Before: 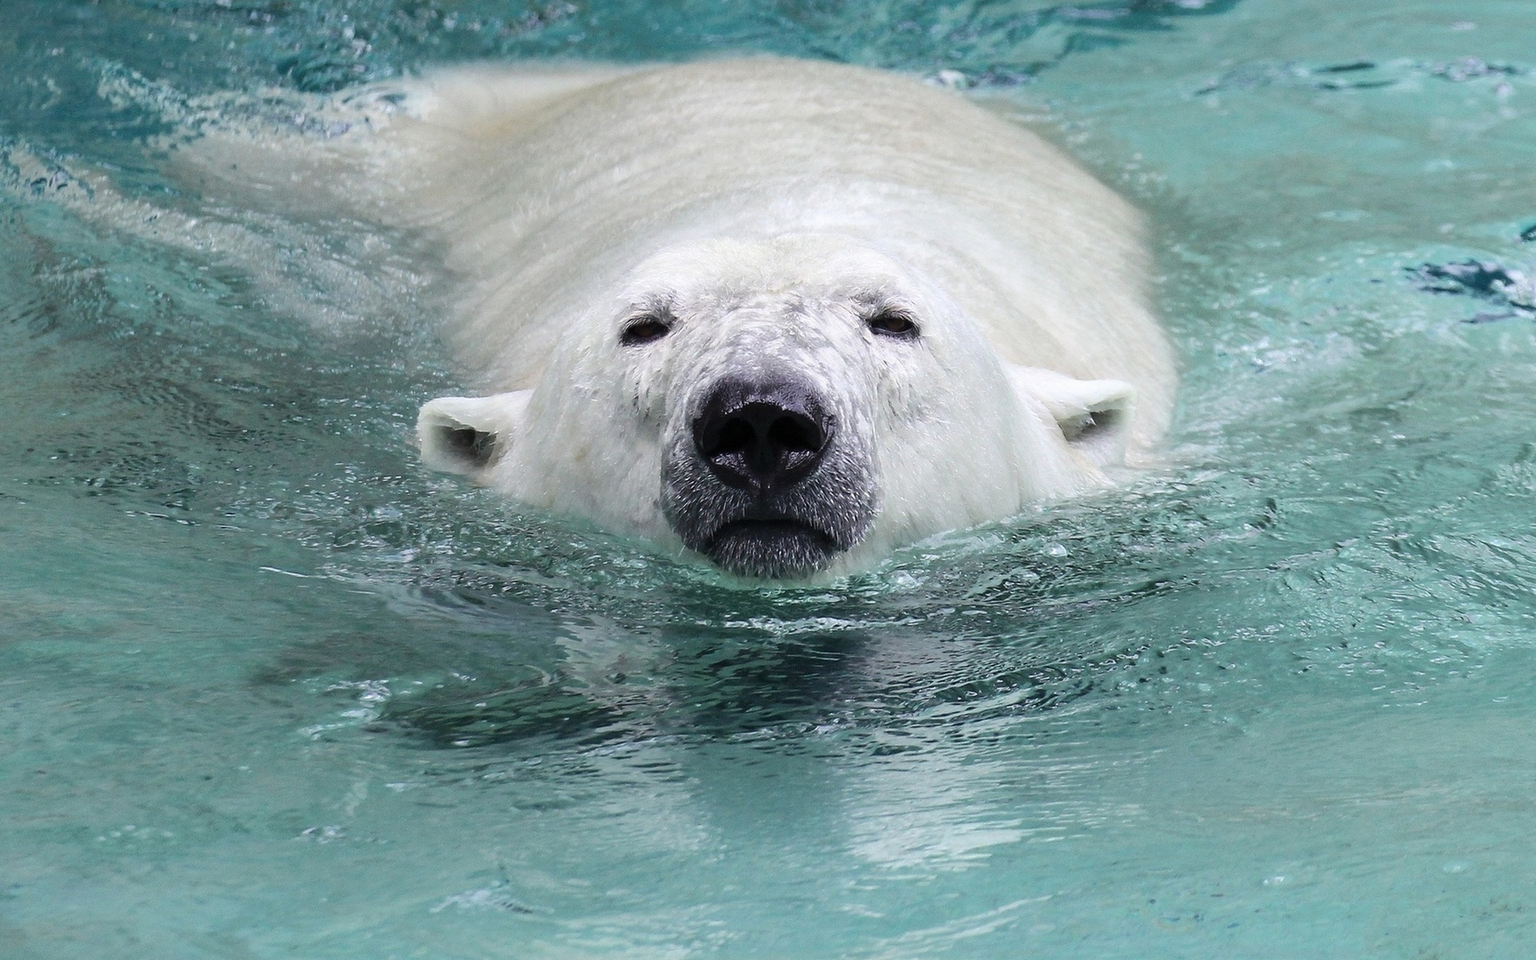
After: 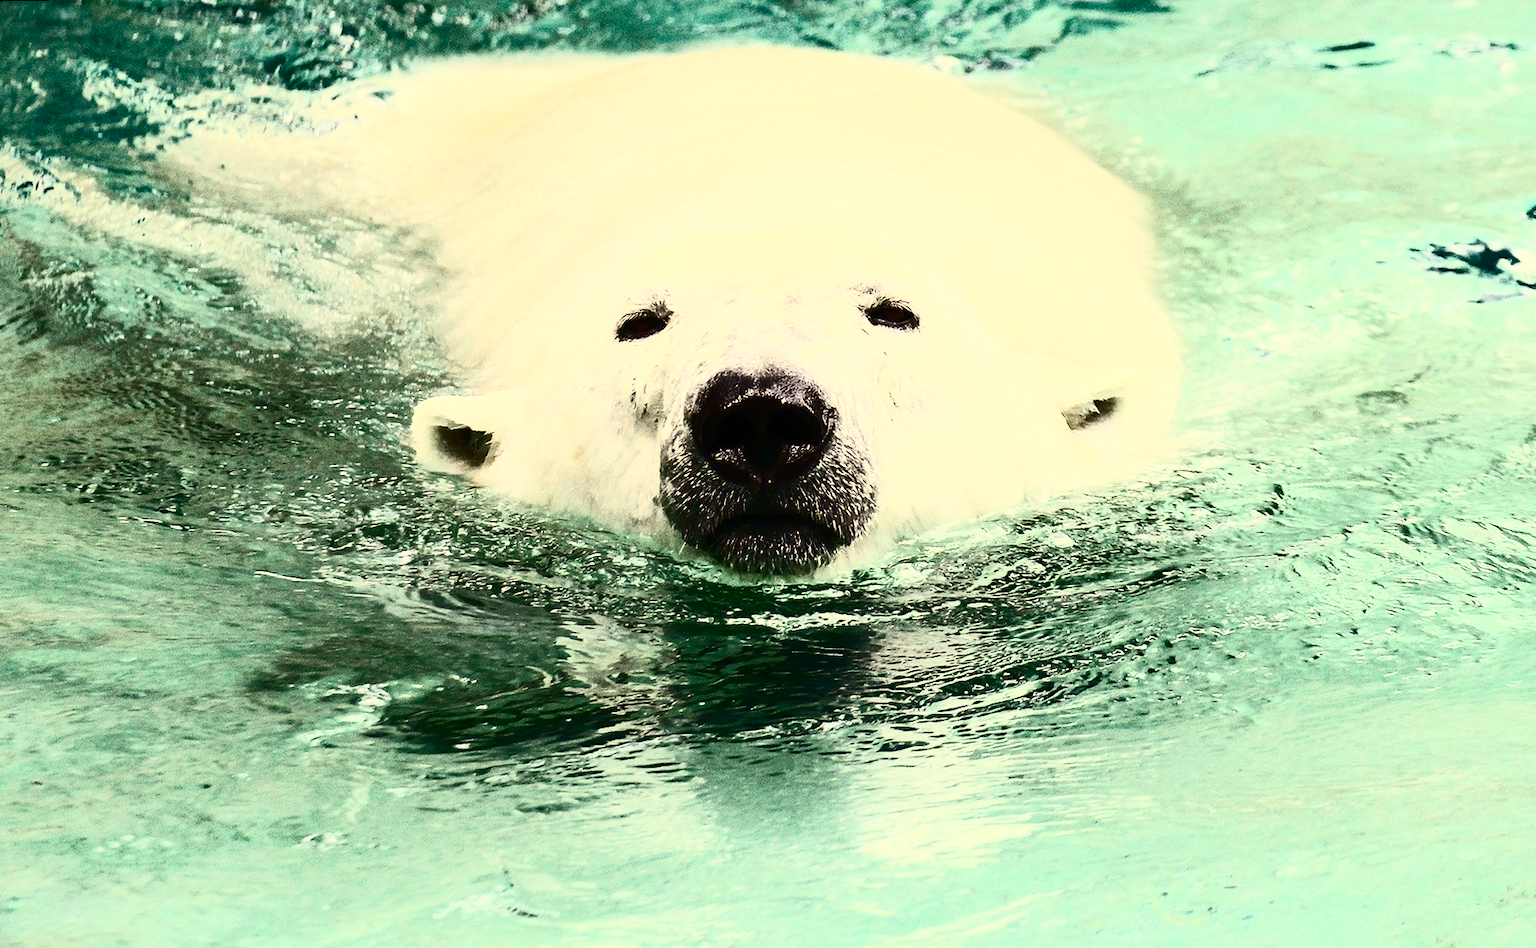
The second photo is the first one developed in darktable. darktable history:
rotate and perspective: rotation -1°, crop left 0.011, crop right 0.989, crop top 0.025, crop bottom 0.975
contrast brightness saturation: contrast 0.93, brightness 0.2
white balance: red 1.08, blue 0.791
color balance rgb: perceptual saturation grading › global saturation 35%, perceptual saturation grading › highlights -30%, perceptual saturation grading › shadows 35%, perceptual brilliance grading › global brilliance 3%, perceptual brilliance grading › highlights -3%, perceptual brilliance grading › shadows 3%
